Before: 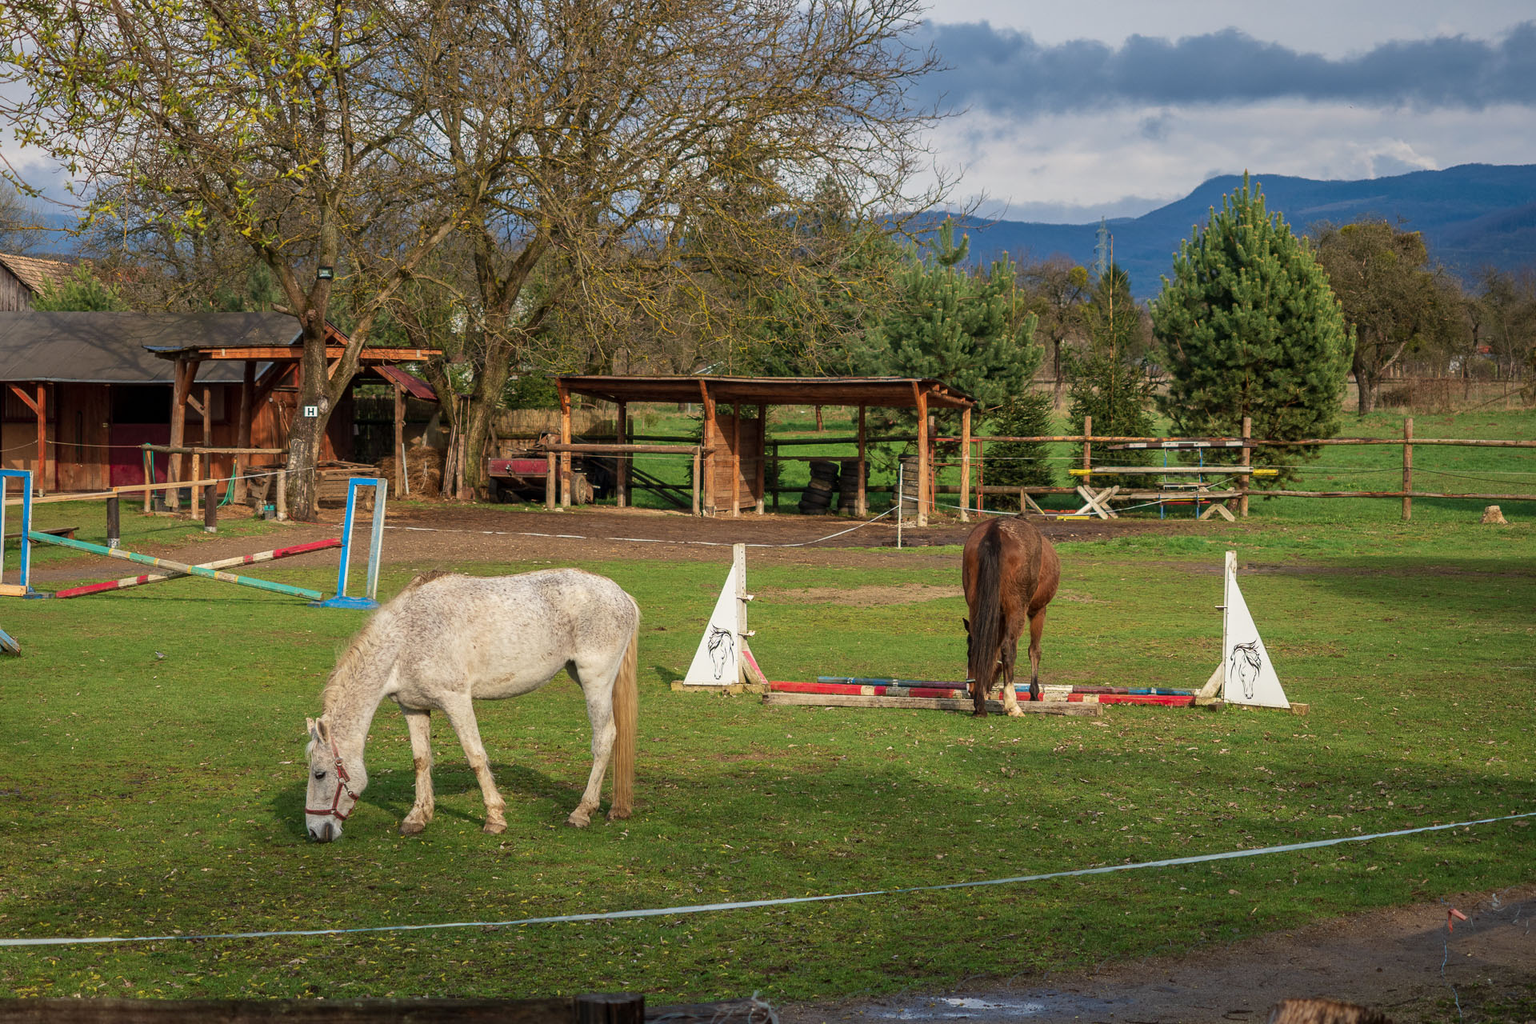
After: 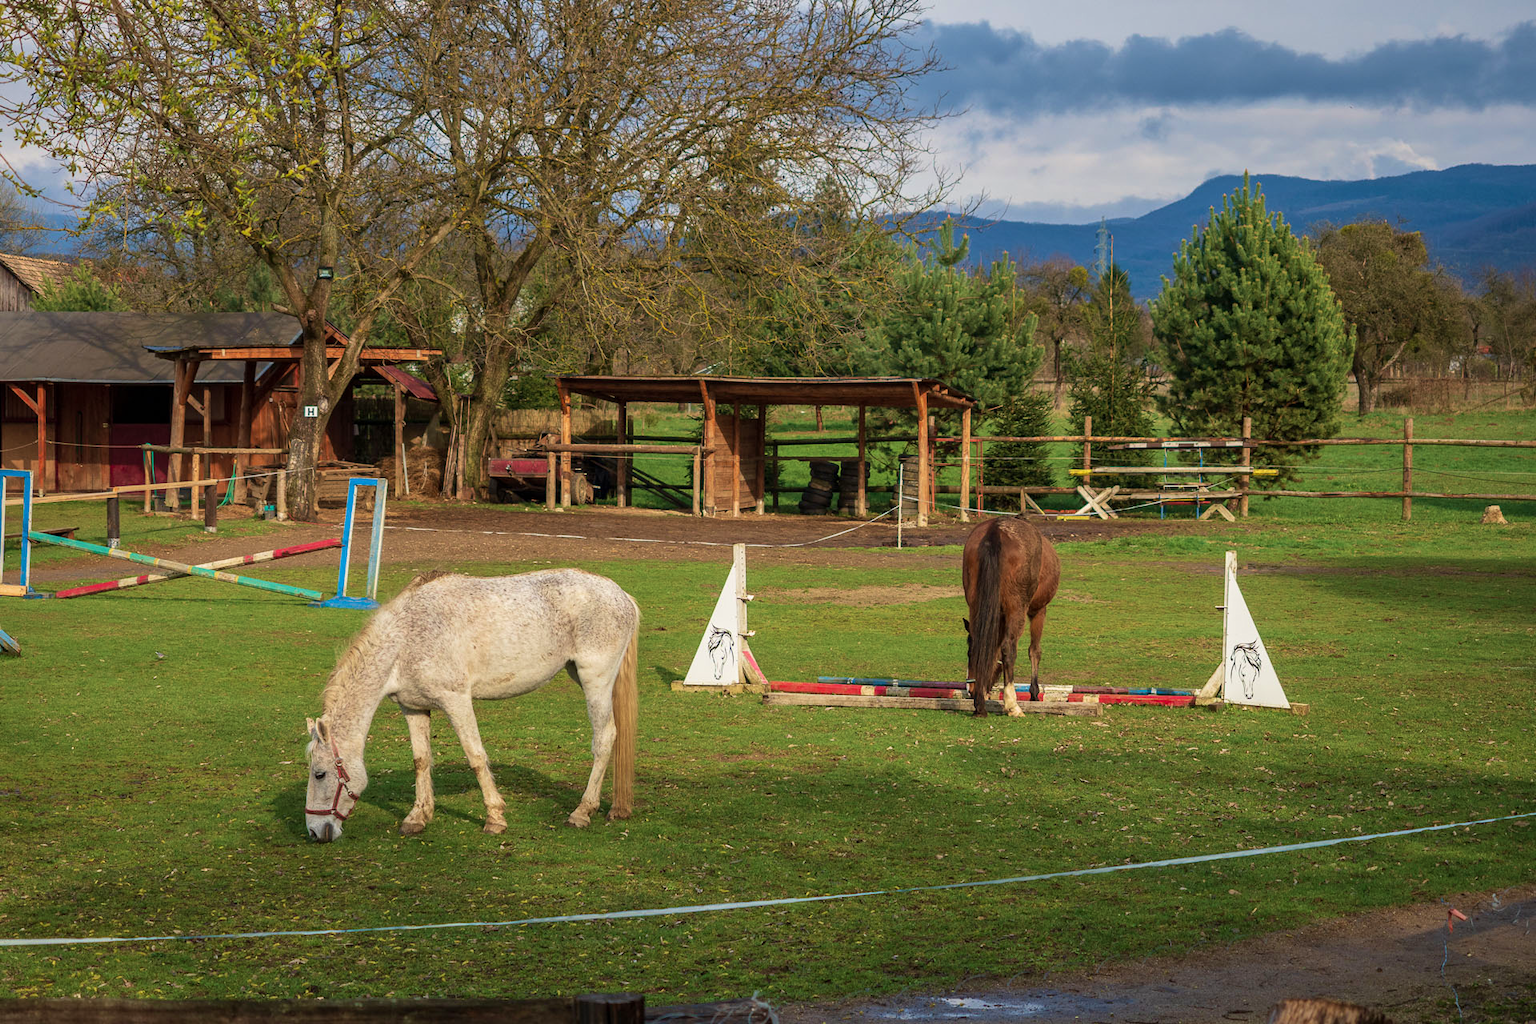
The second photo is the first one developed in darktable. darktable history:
velvia: strength 28.47%
